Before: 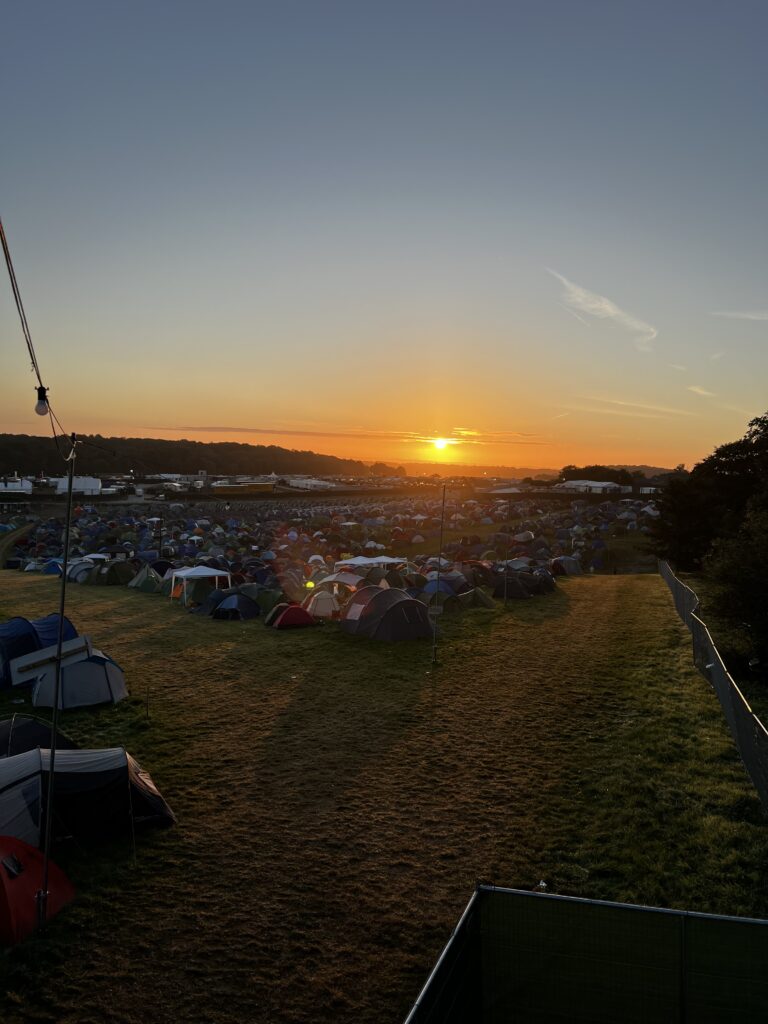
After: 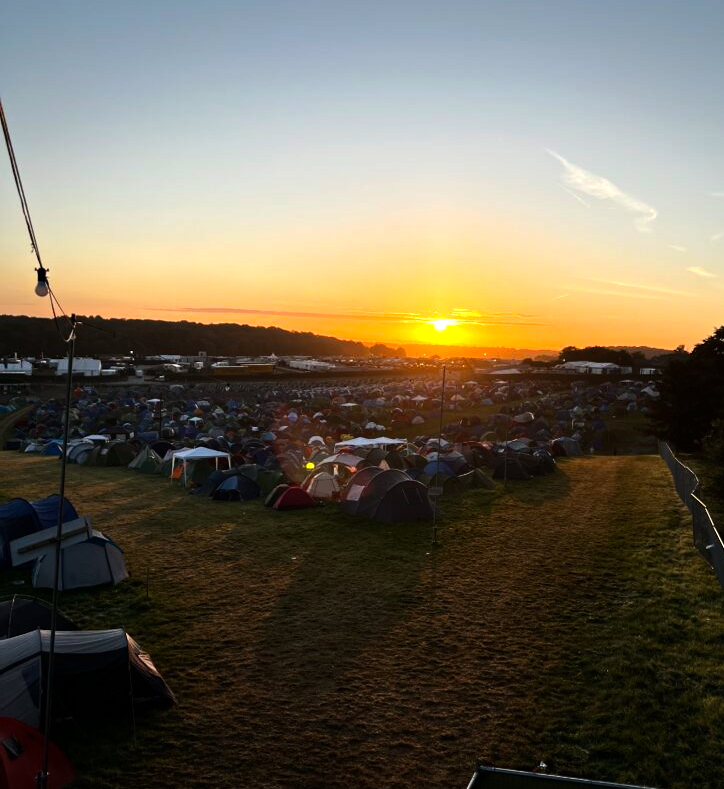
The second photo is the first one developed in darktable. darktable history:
crop and rotate: angle 0.03°, top 11.643%, right 5.651%, bottom 11.189%
exposure: exposure 0.3 EV, compensate highlight preservation false
tone equalizer: -8 EV -0.75 EV, -7 EV -0.7 EV, -6 EV -0.6 EV, -5 EV -0.4 EV, -3 EV 0.4 EV, -2 EV 0.6 EV, -1 EV 0.7 EV, +0 EV 0.75 EV, edges refinement/feathering 500, mask exposure compensation -1.57 EV, preserve details no
